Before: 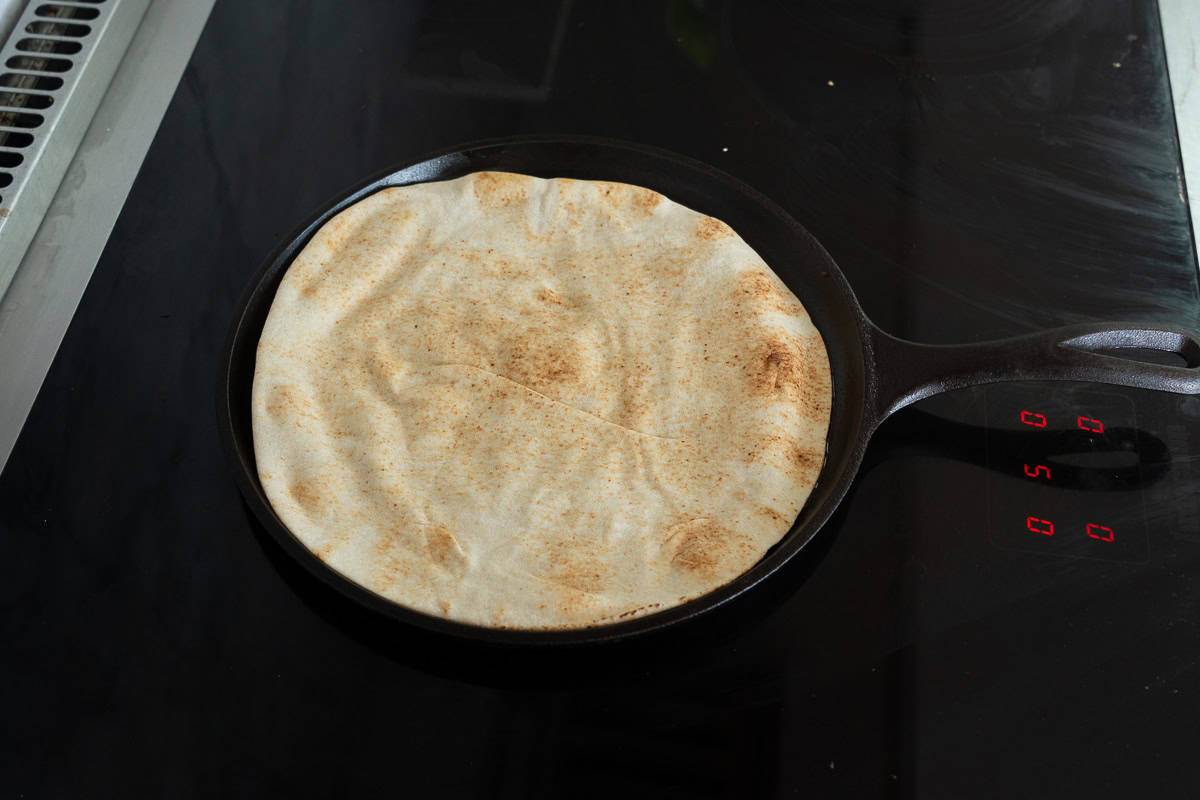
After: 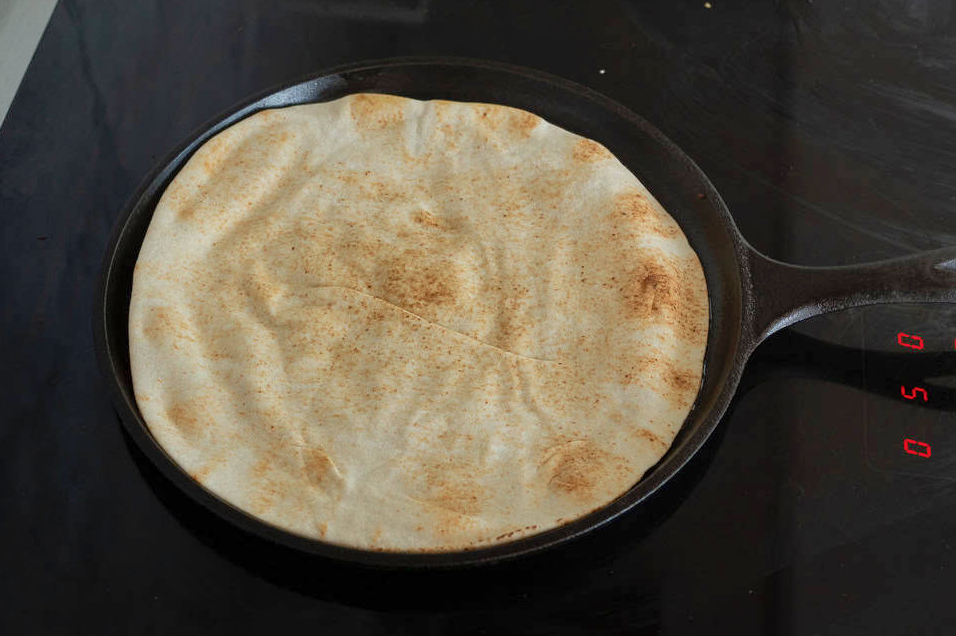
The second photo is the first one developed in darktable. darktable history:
crop and rotate: left 10.331%, top 9.85%, right 9.944%, bottom 10.551%
shadows and highlights: on, module defaults
